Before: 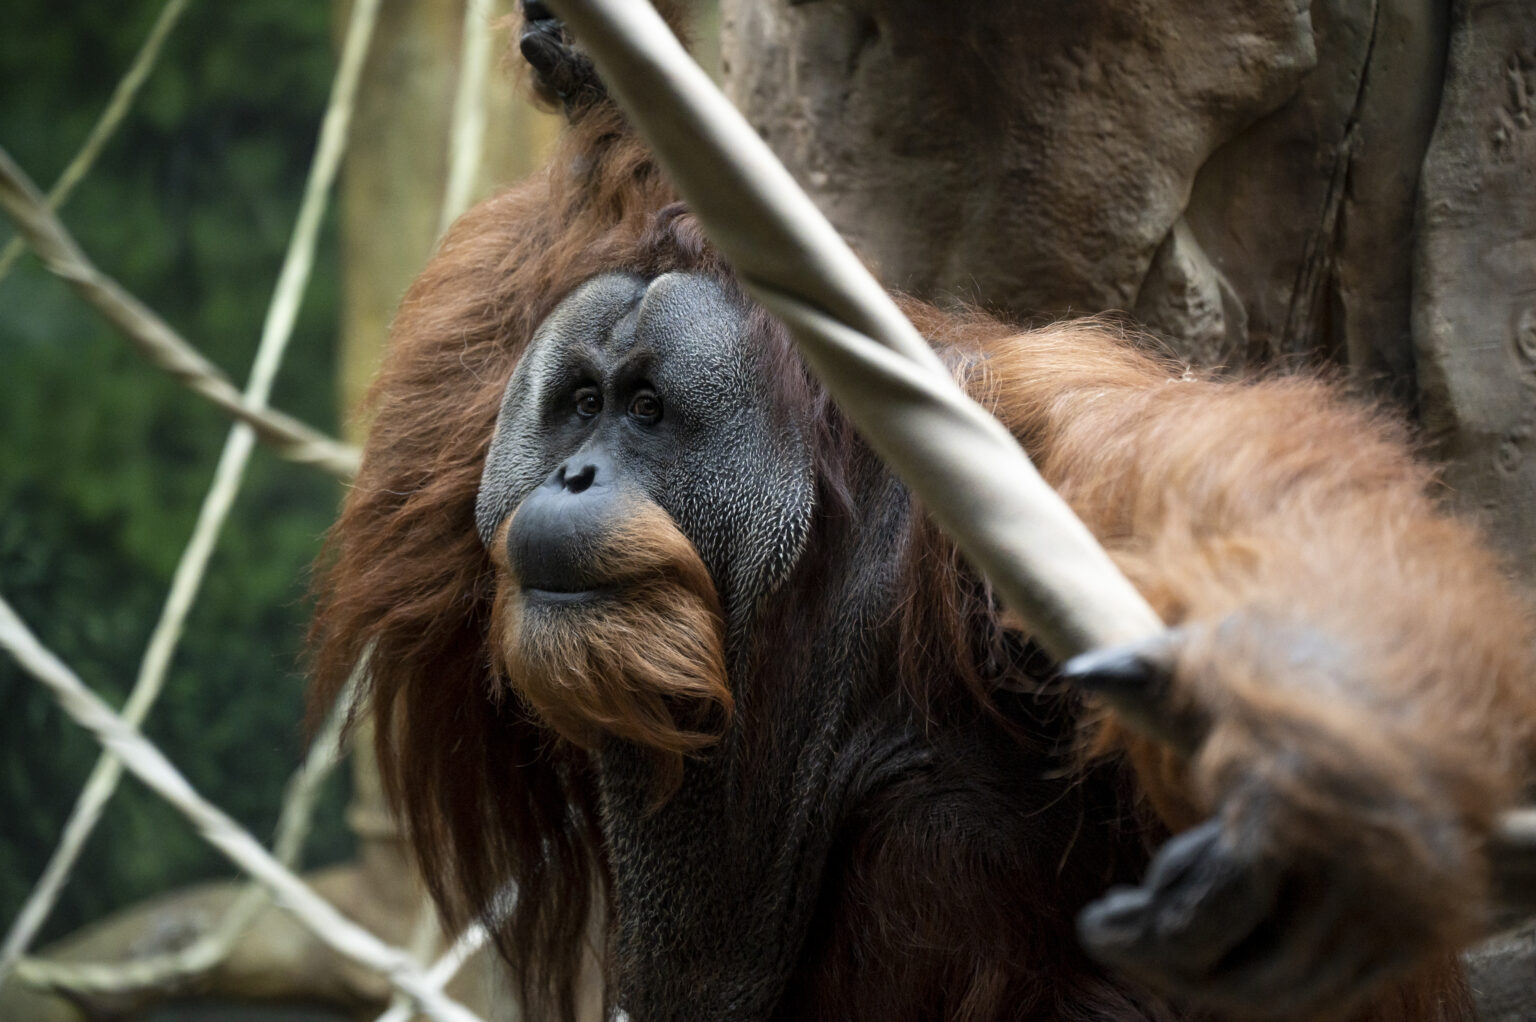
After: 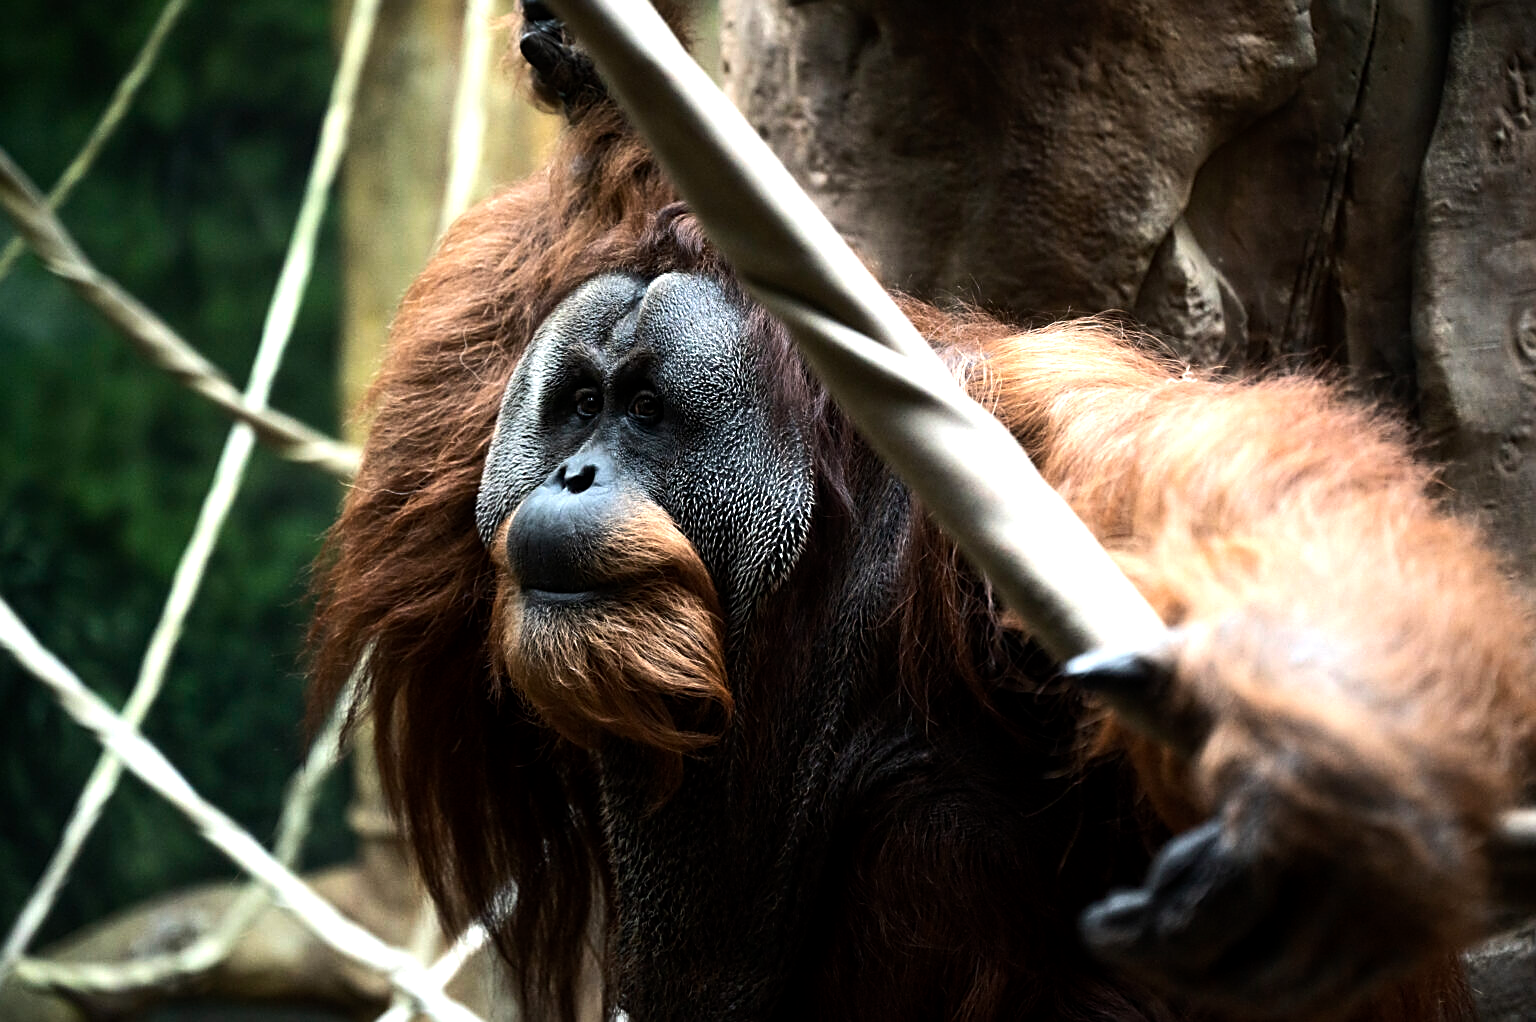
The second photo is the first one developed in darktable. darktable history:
tone equalizer: -8 EV -1.08 EV, -7 EV -1.01 EV, -6 EV -0.867 EV, -5 EV -0.578 EV, -3 EV 0.578 EV, -2 EV 0.867 EV, -1 EV 1.01 EV, +0 EV 1.08 EV, edges refinement/feathering 500, mask exposure compensation -1.57 EV, preserve details no
sharpen: on, module defaults
